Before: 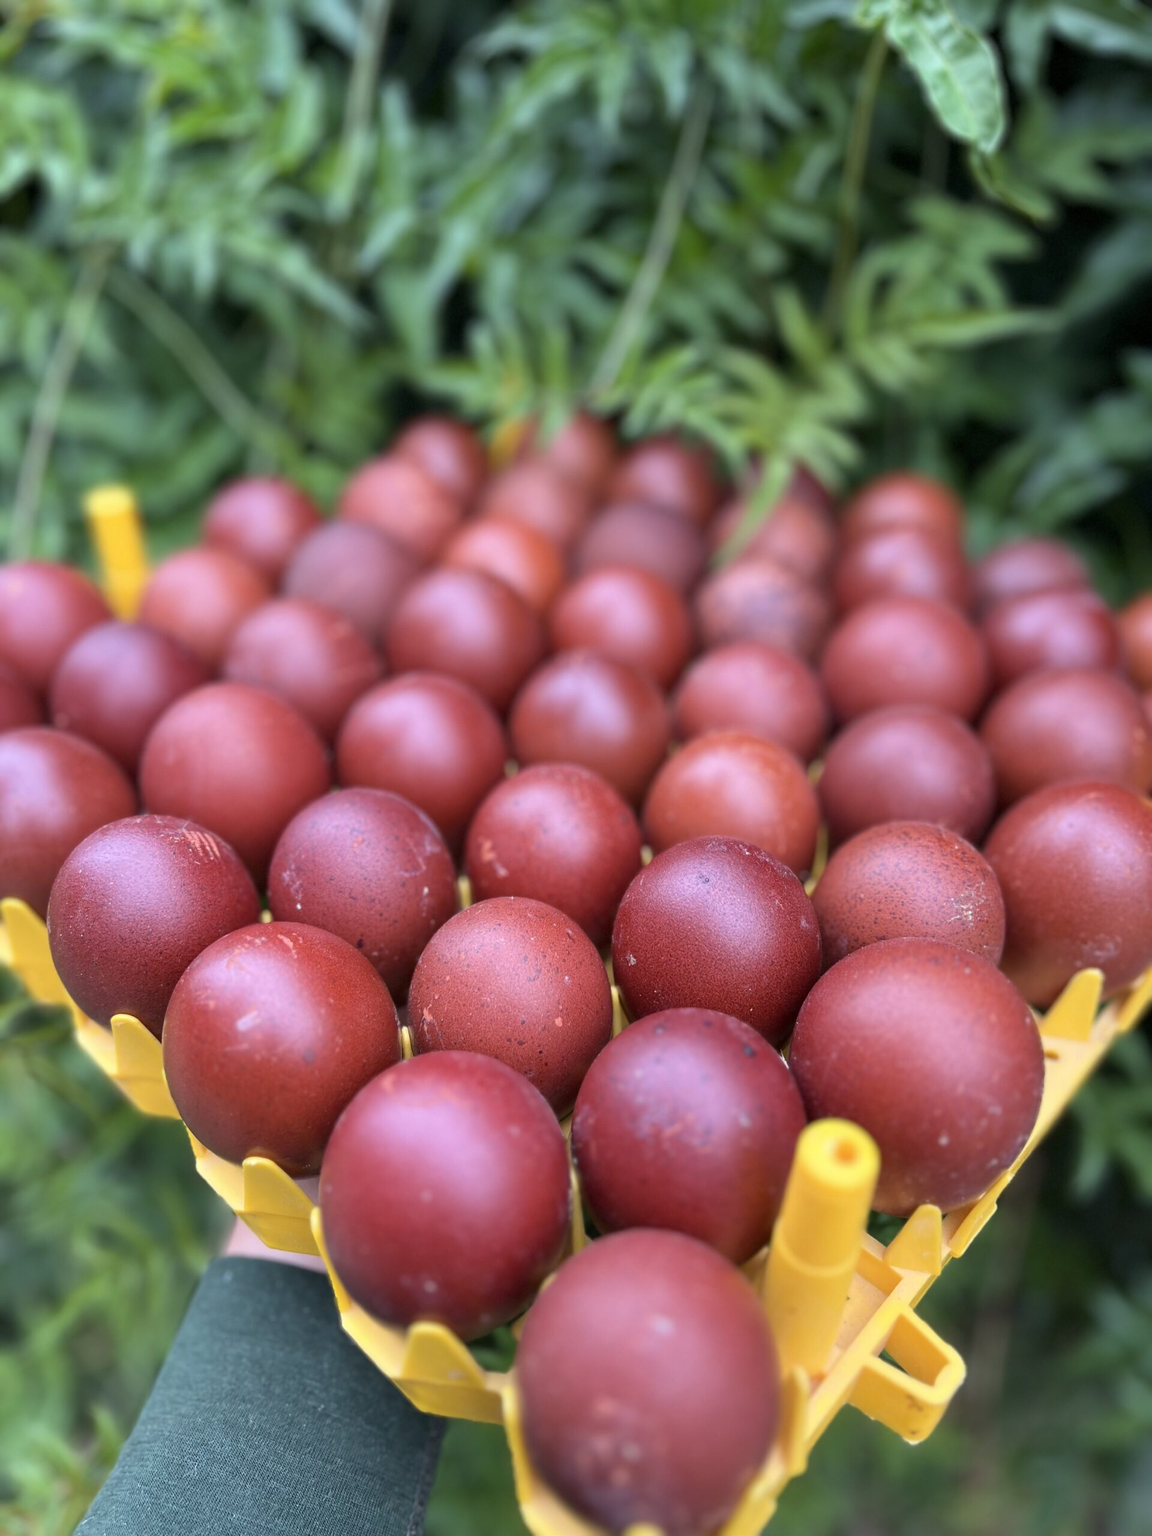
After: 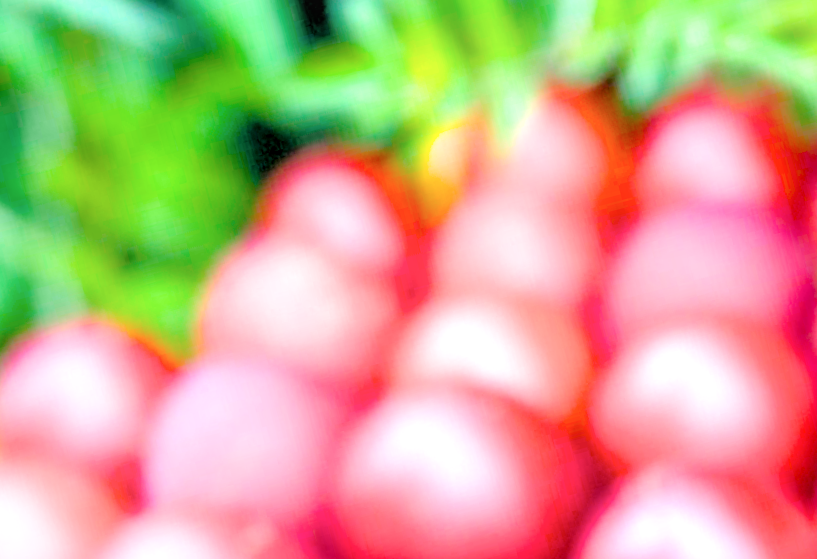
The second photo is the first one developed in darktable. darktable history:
tone equalizer: -7 EV 0.15 EV, -6 EV 0.6 EV, -5 EV 1.15 EV, -4 EV 1.33 EV, -3 EV 1.15 EV, -2 EV 0.6 EV, -1 EV 0.15 EV, mask exposure compensation -0.5 EV
filmic rgb: black relative exposure -3.92 EV, white relative exposure 3.14 EV, hardness 2.87
crop: left 15.452%, top 5.459%, right 43.956%, bottom 56.62%
color balance rgb: linear chroma grading › shadows 10%, linear chroma grading › highlights 10%, linear chroma grading › global chroma 15%, linear chroma grading › mid-tones 15%, perceptual saturation grading › global saturation 40%, perceptual saturation grading › highlights -25%, perceptual saturation grading › mid-tones 35%, perceptual saturation grading › shadows 35%, perceptual brilliance grading › global brilliance 11.29%, global vibrance 11.29%
exposure: exposure 1 EV, compensate highlight preservation false
shadows and highlights: shadows -24.28, highlights 49.77, soften with gaussian
local contrast: on, module defaults
rotate and perspective: rotation -14.8°, crop left 0.1, crop right 0.903, crop top 0.25, crop bottom 0.748
